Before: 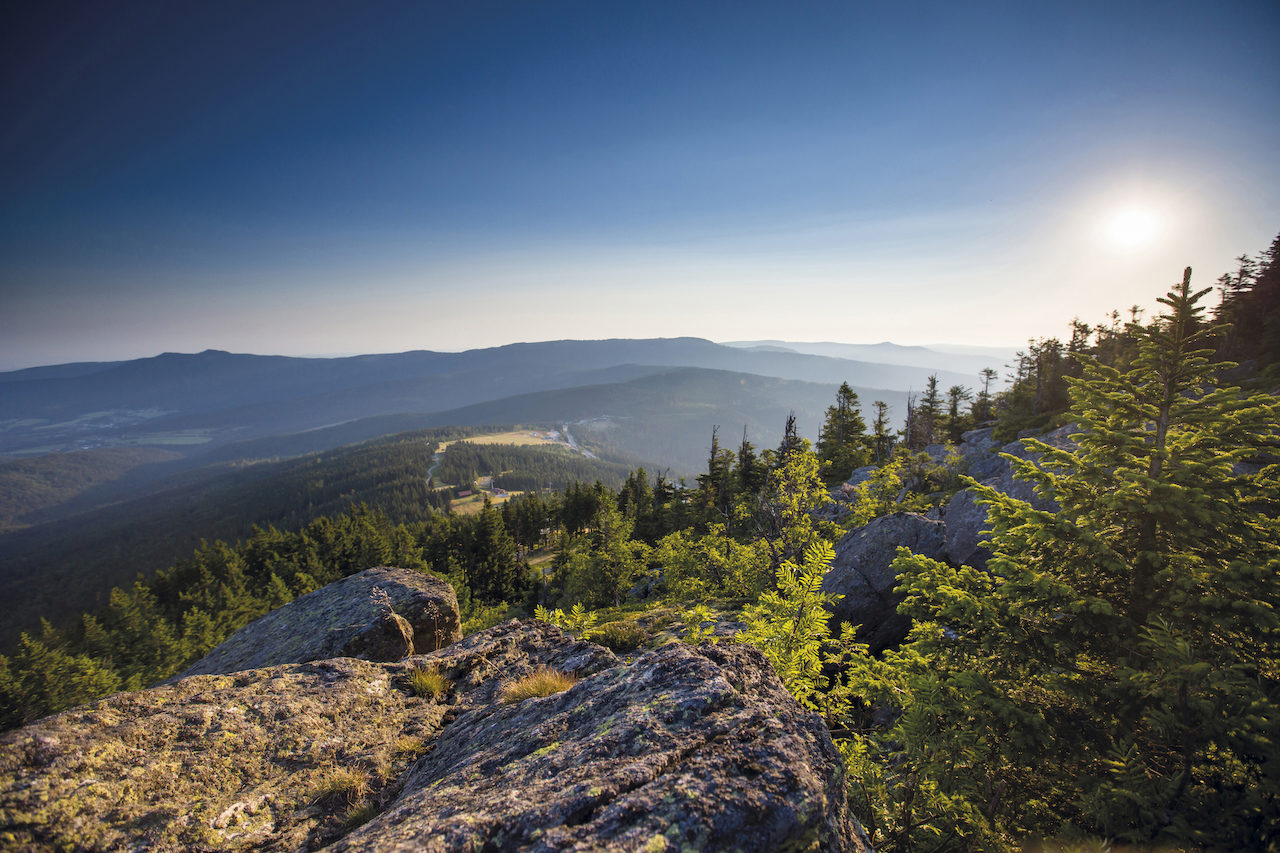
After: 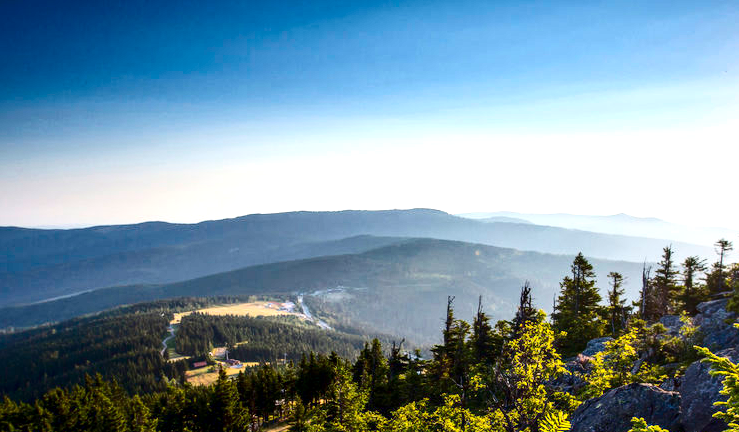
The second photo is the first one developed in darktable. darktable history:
crop: left 20.766%, top 15.229%, right 21.473%, bottom 34.117%
local contrast: on, module defaults
contrast brightness saturation: contrast 0.241, brightness -0.222, saturation 0.141
exposure: exposure 0.607 EV, compensate highlight preservation false
